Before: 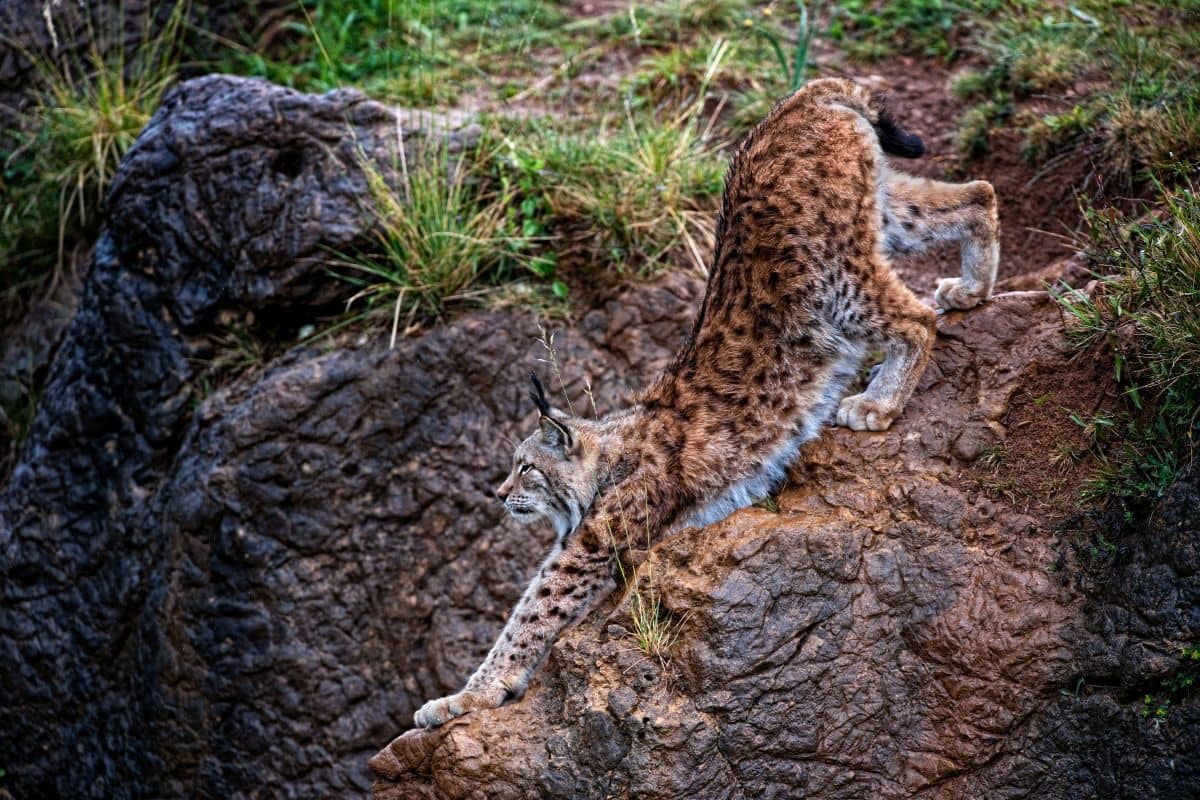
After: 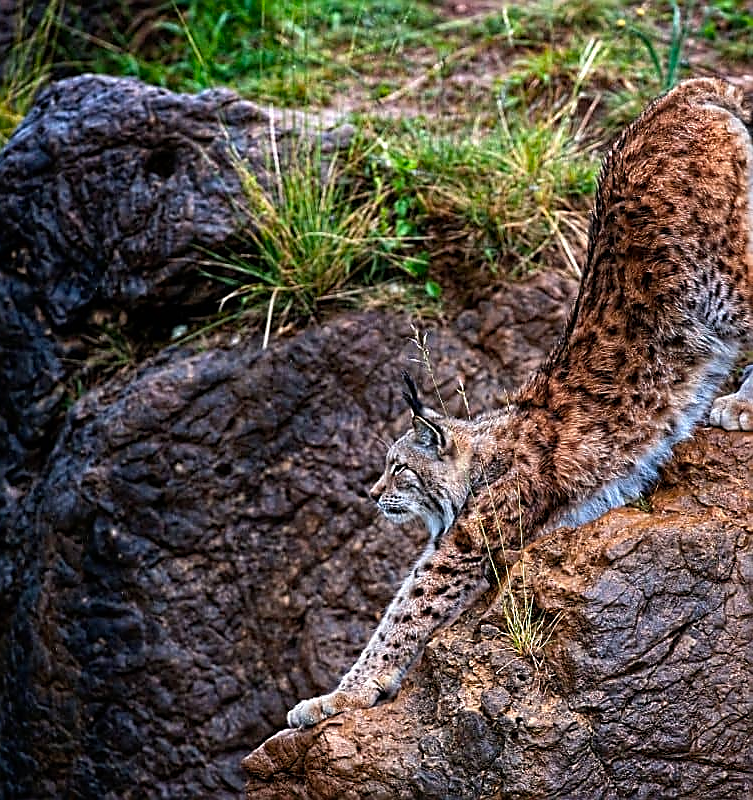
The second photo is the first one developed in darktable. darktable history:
sharpen: radius 1.4, amount 1.25, threshold 0.7
crop: left 10.644%, right 26.528%
color balance: contrast 6.48%, output saturation 113.3%
